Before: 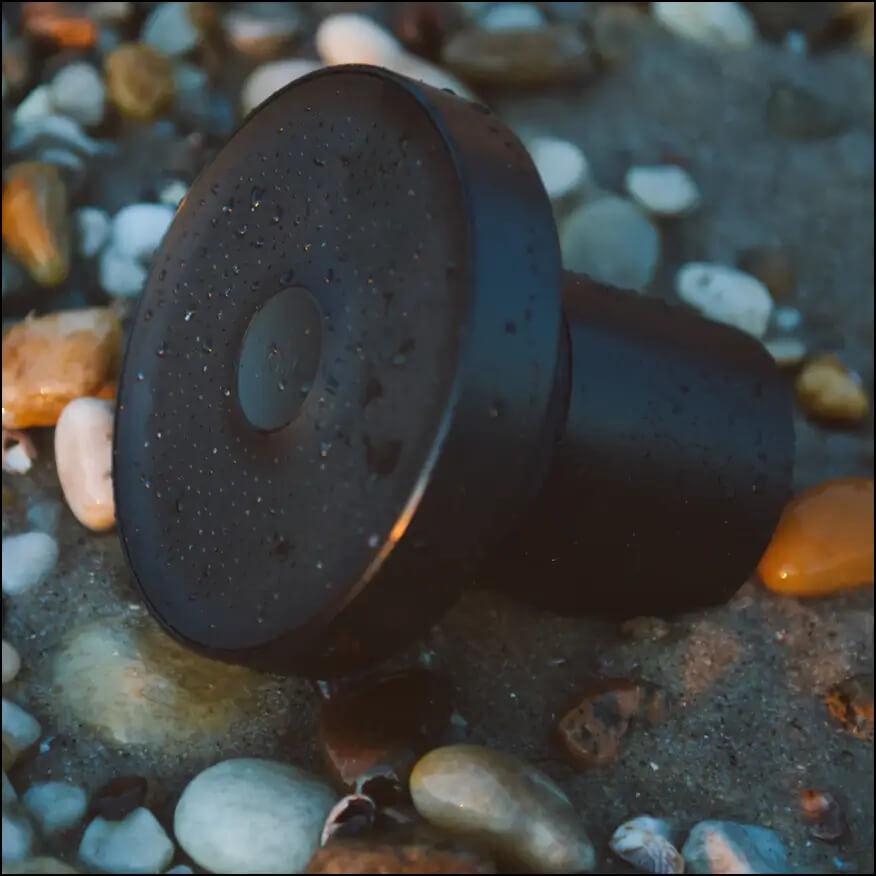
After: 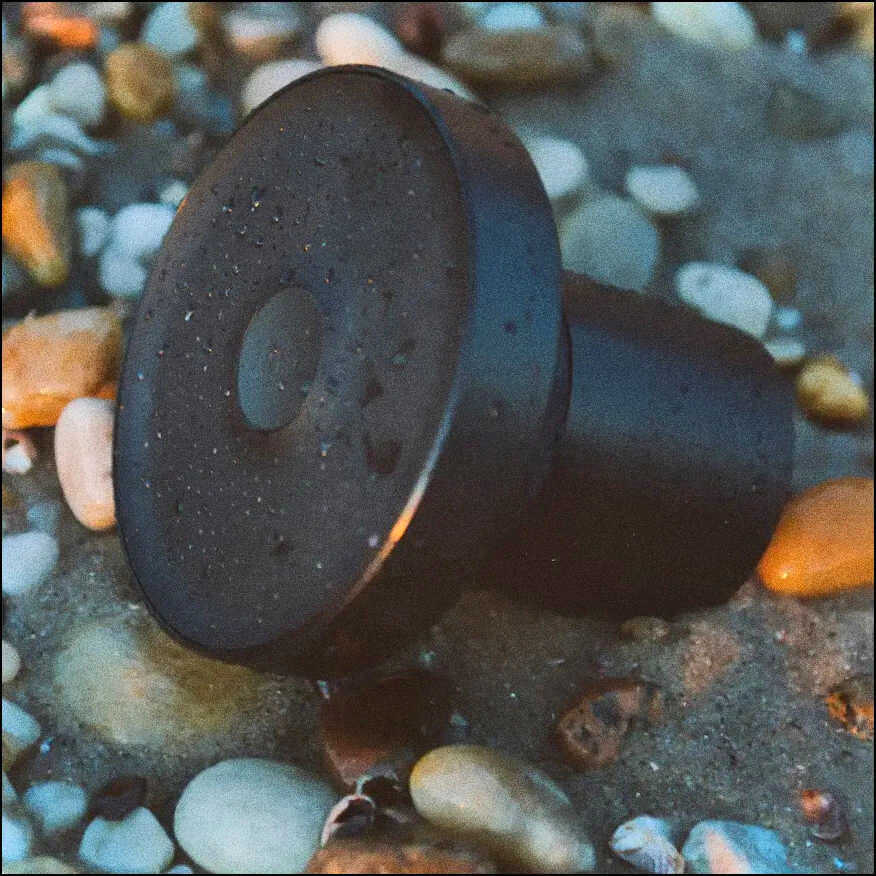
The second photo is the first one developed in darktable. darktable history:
shadows and highlights: highlights color adjustment 0%, low approximation 0.01, soften with gaussian
grain: strength 49.07%
